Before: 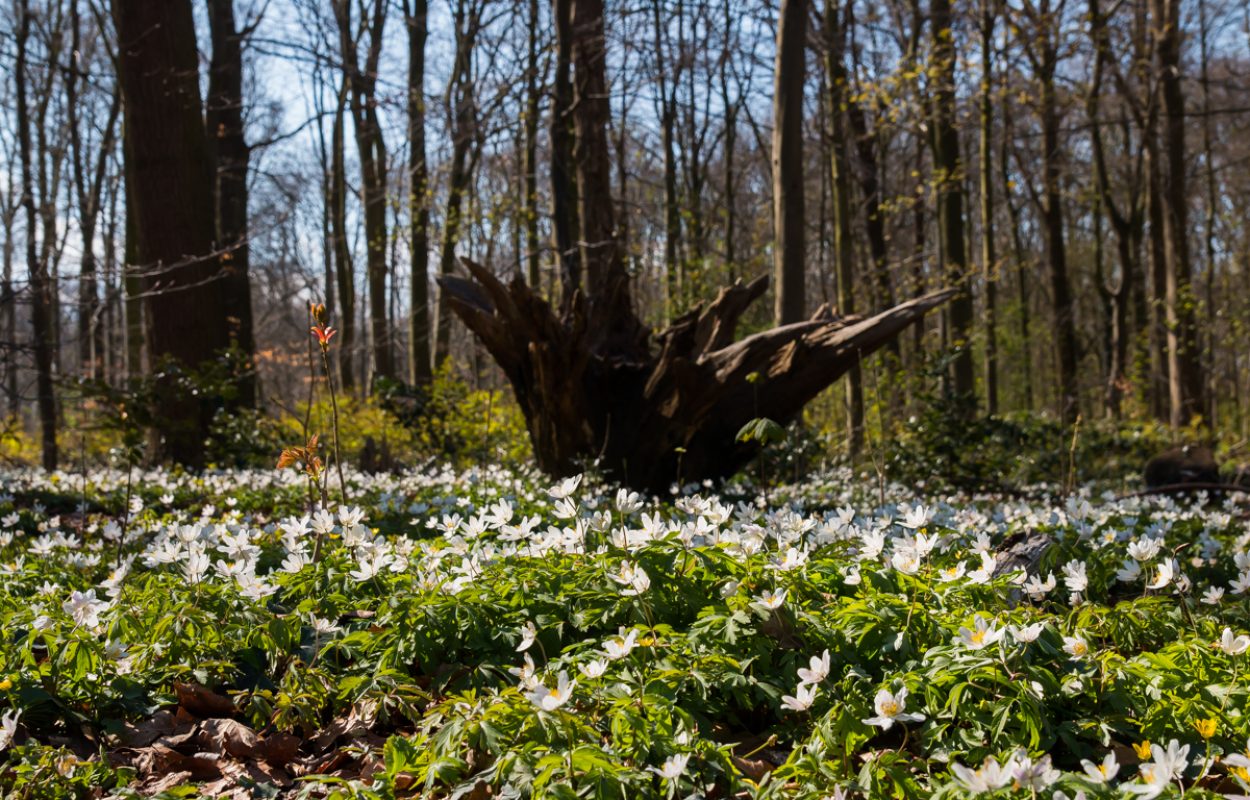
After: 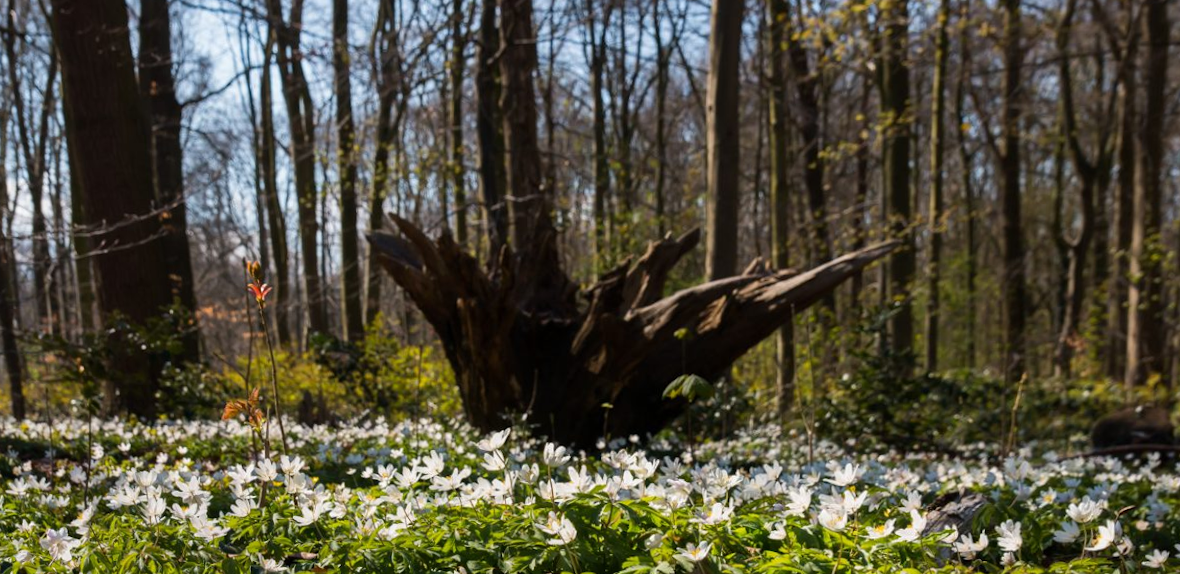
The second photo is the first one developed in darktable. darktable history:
crop: top 5.667%, bottom 17.637%
rotate and perspective: rotation 0.062°, lens shift (vertical) 0.115, lens shift (horizontal) -0.133, crop left 0.047, crop right 0.94, crop top 0.061, crop bottom 0.94
